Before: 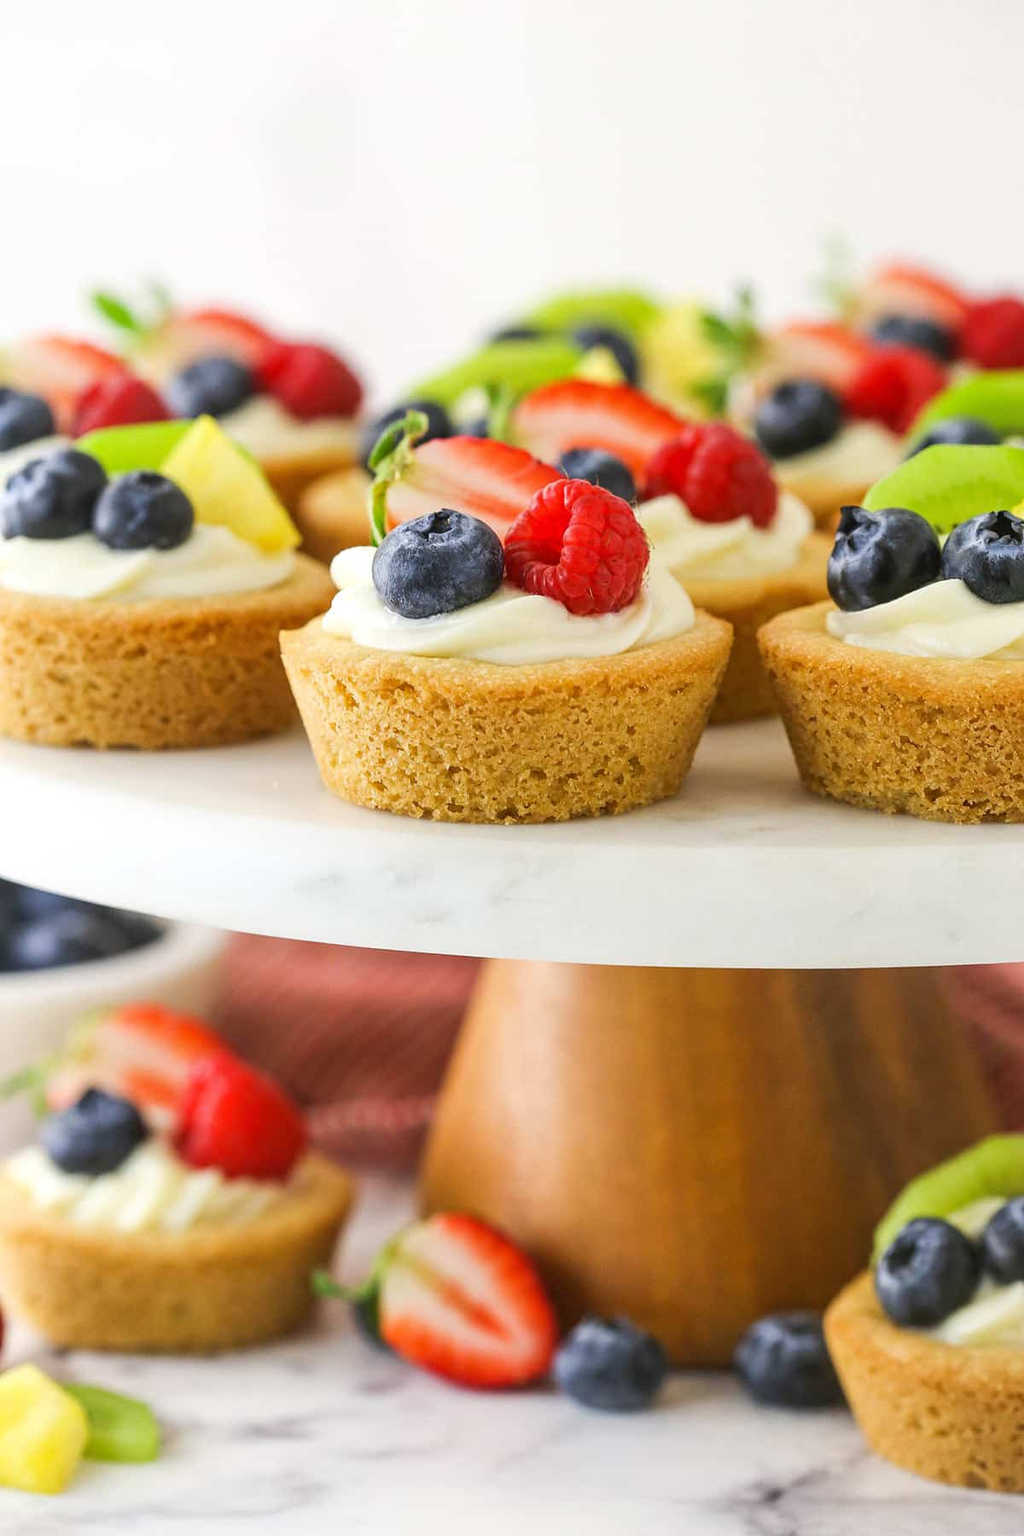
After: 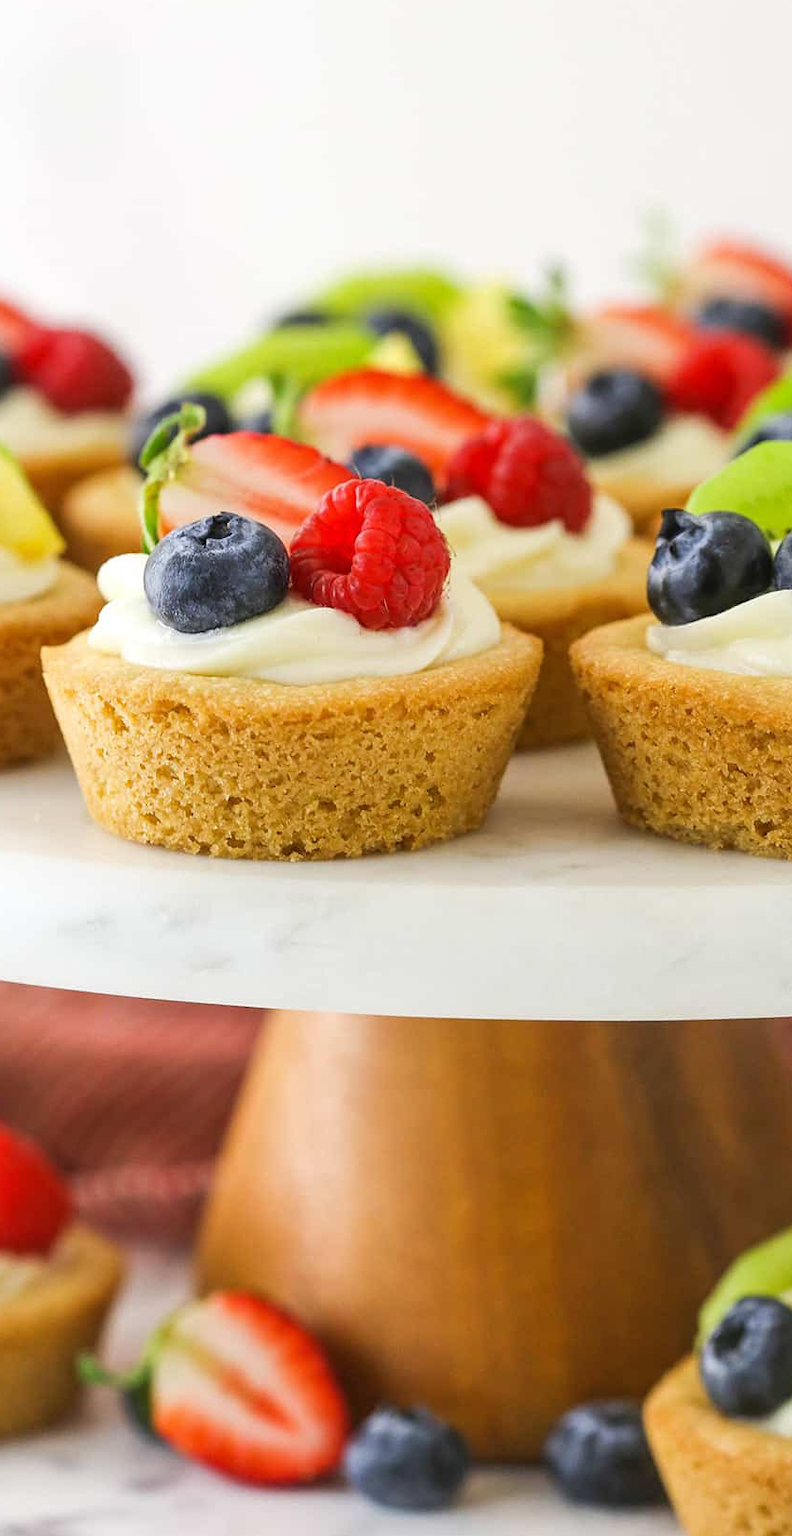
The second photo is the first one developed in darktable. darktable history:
crop and rotate: left 23.692%, top 3.037%, right 6.364%, bottom 6.528%
